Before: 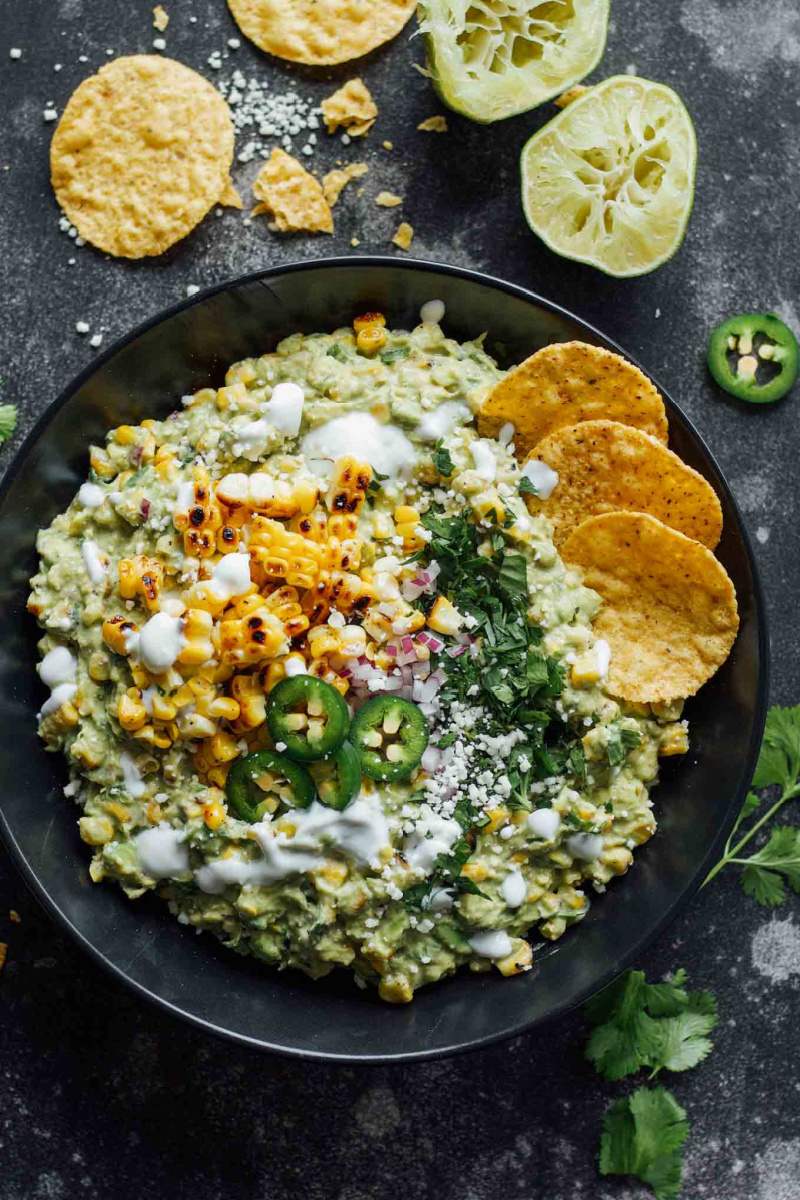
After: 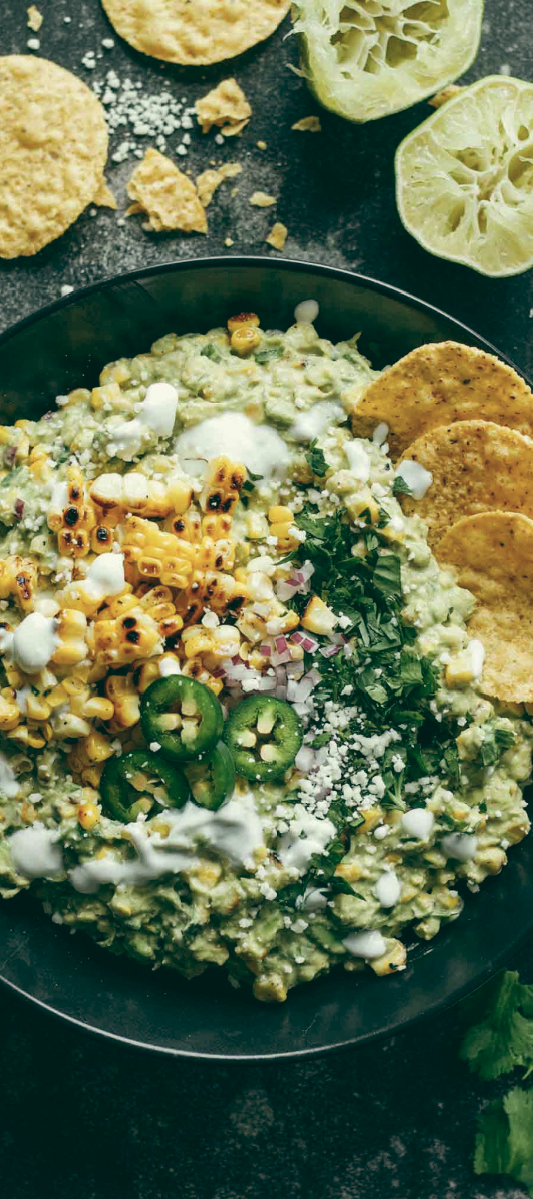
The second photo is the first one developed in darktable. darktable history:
contrast brightness saturation: contrast 0.06, brightness -0.01, saturation -0.23
crop and rotate: left 15.754%, right 17.579%
color balance: lift [1.005, 0.99, 1.007, 1.01], gamma [1, 1.034, 1.032, 0.966], gain [0.873, 1.055, 1.067, 0.933]
exposure: exposure 0.2 EV, compensate highlight preservation false
white balance: emerald 1
